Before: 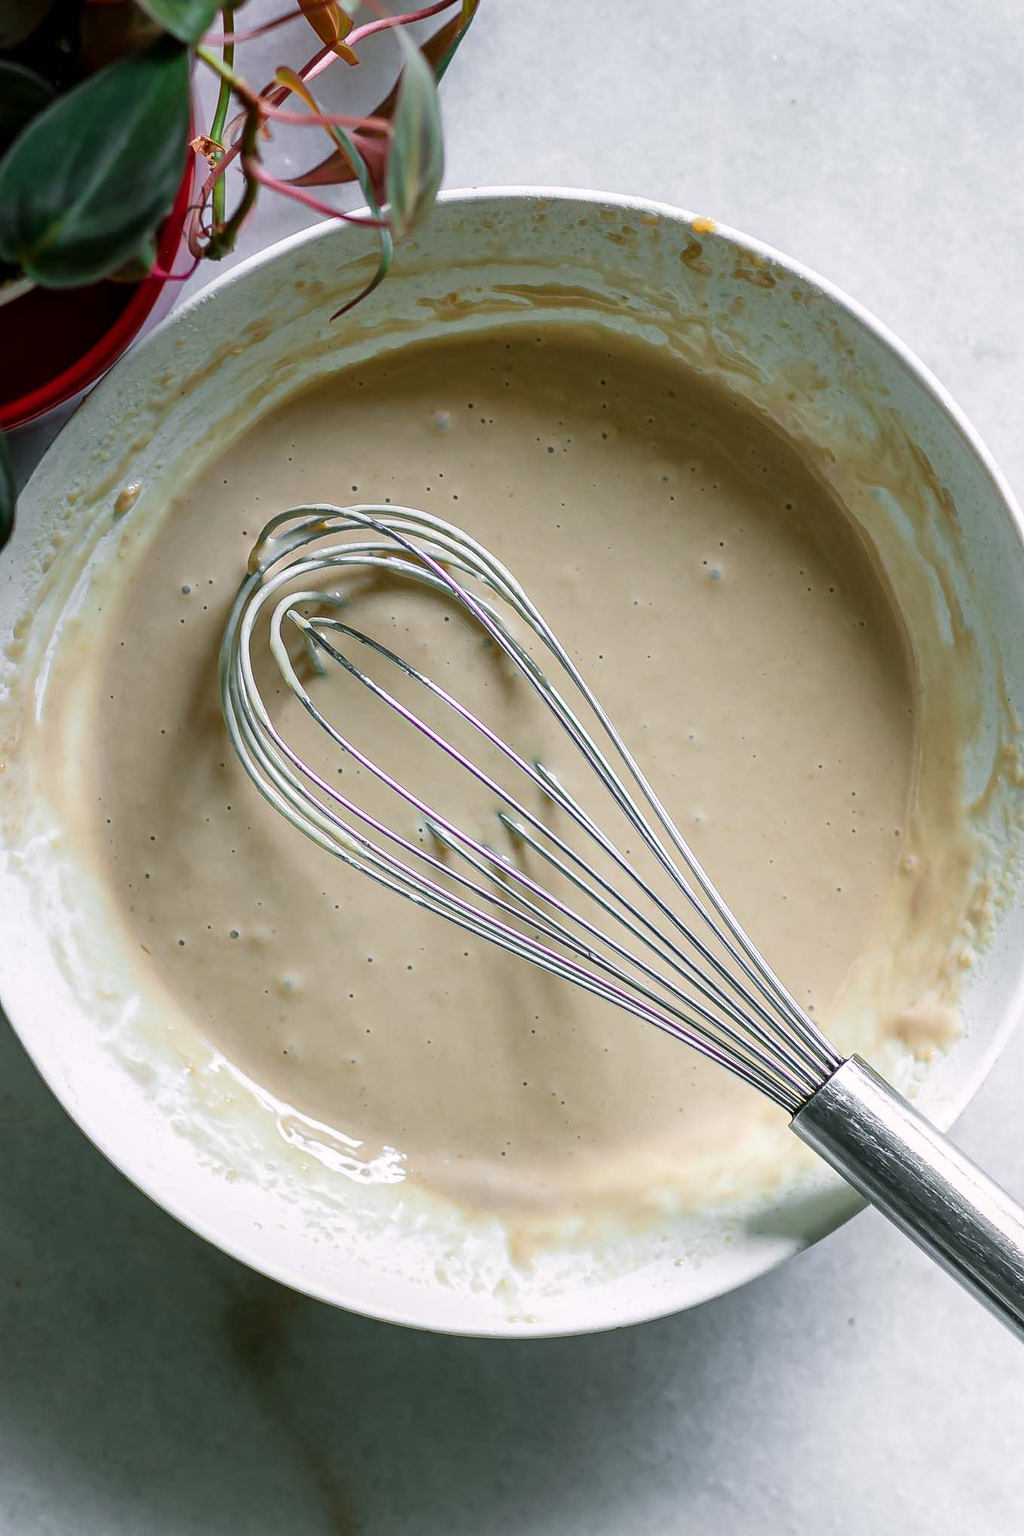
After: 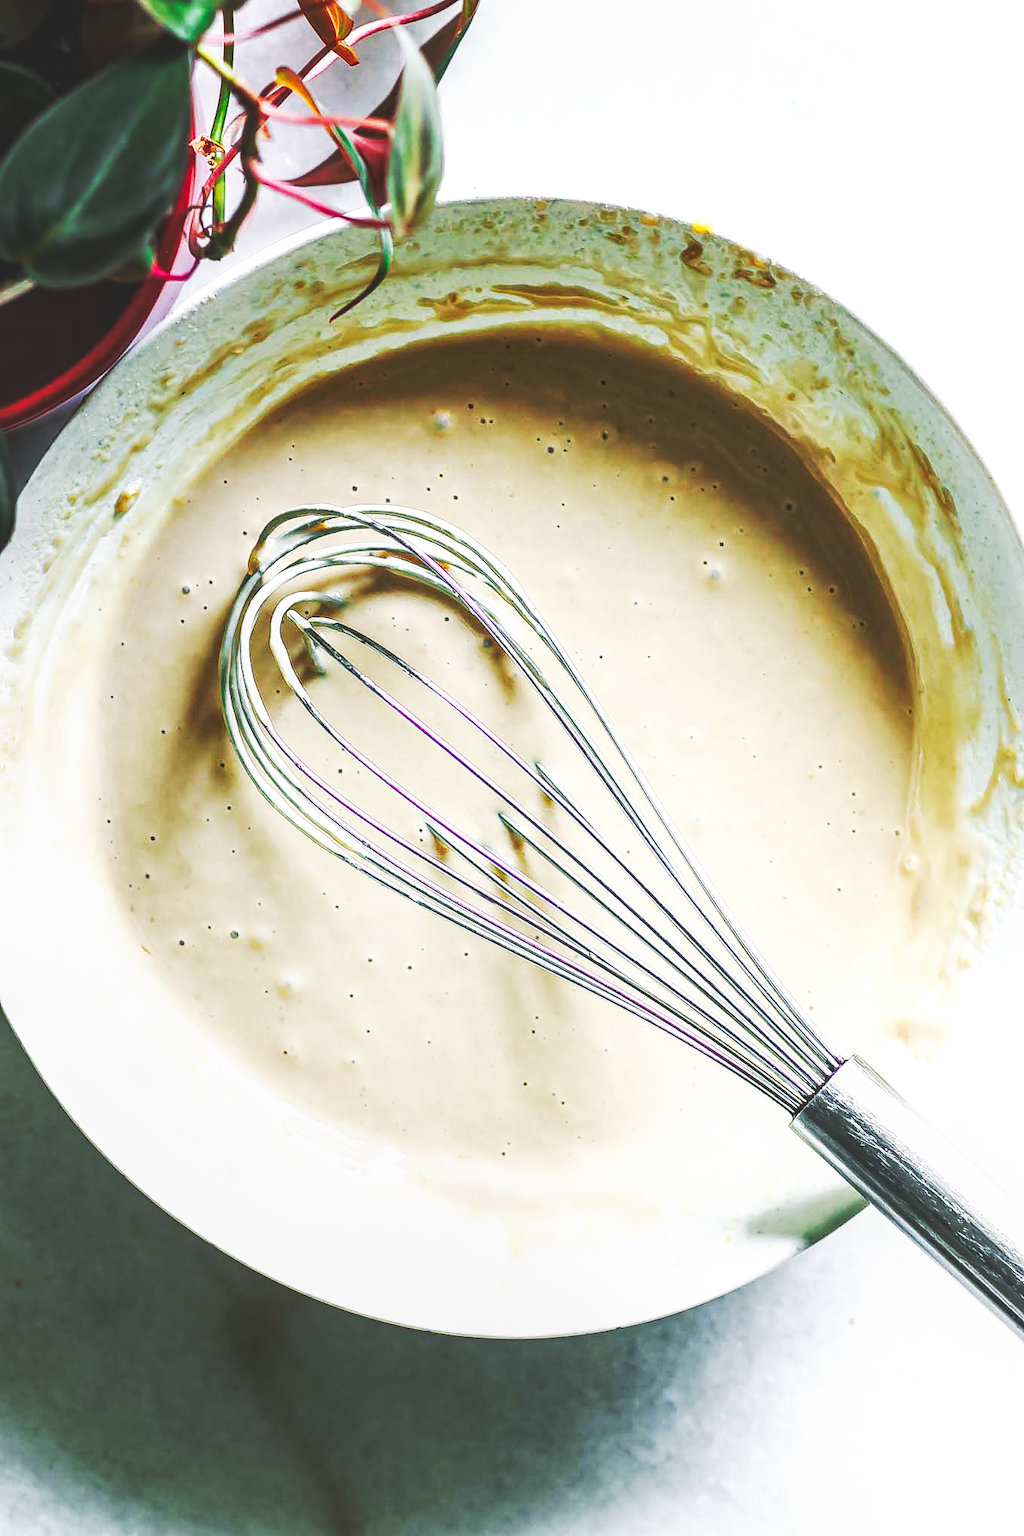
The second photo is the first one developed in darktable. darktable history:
base curve: curves: ch0 [(0, 0.015) (0.085, 0.116) (0.134, 0.298) (0.19, 0.545) (0.296, 0.764) (0.599, 0.982) (1, 1)], preserve colors none
tone curve: curves: ch0 [(0, 0) (0.077, 0.082) (0.765, 0.73) (1, 1)], color space Lab, linked channels, preserve colors none
local contrast: on, module defaults
